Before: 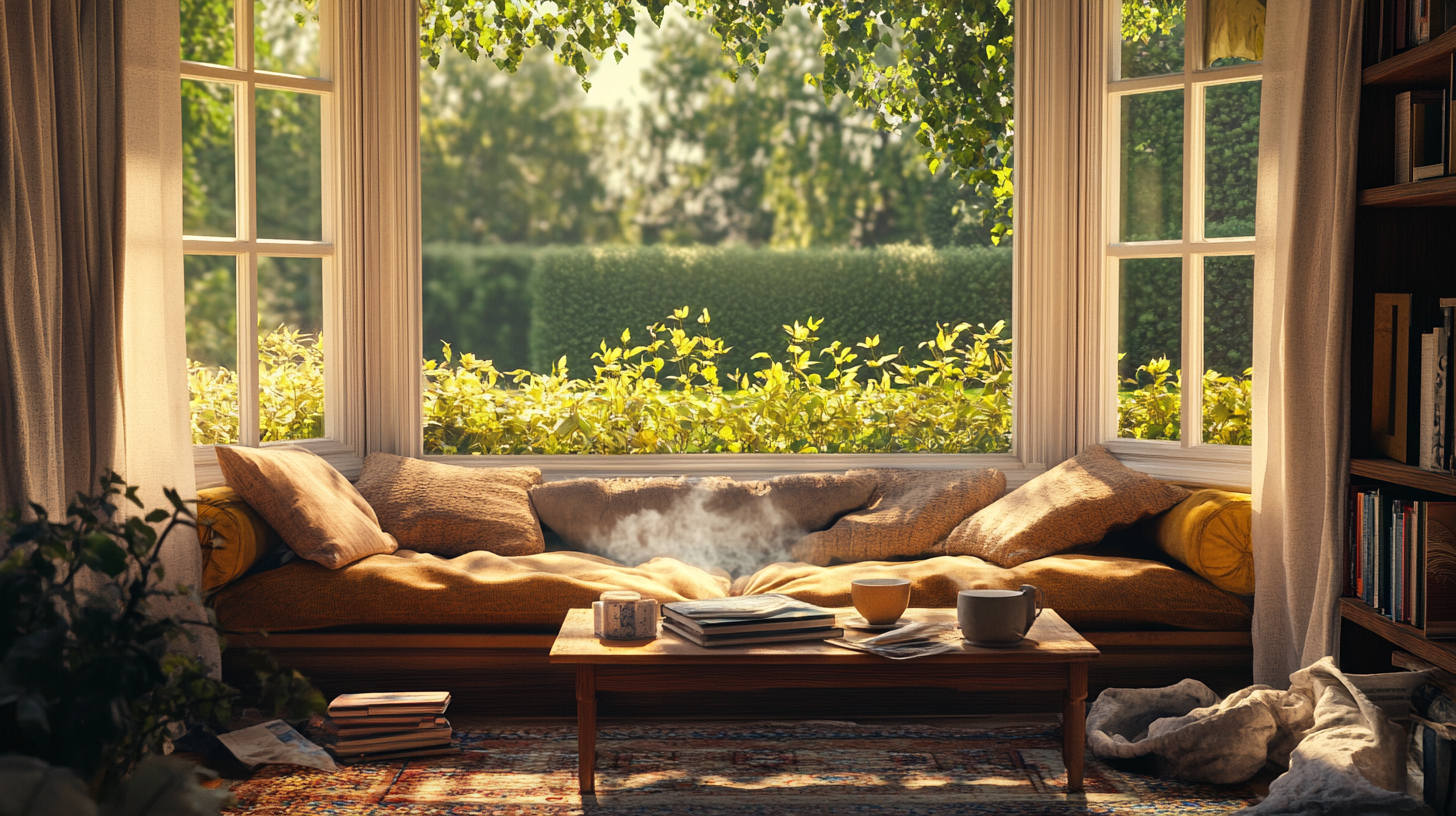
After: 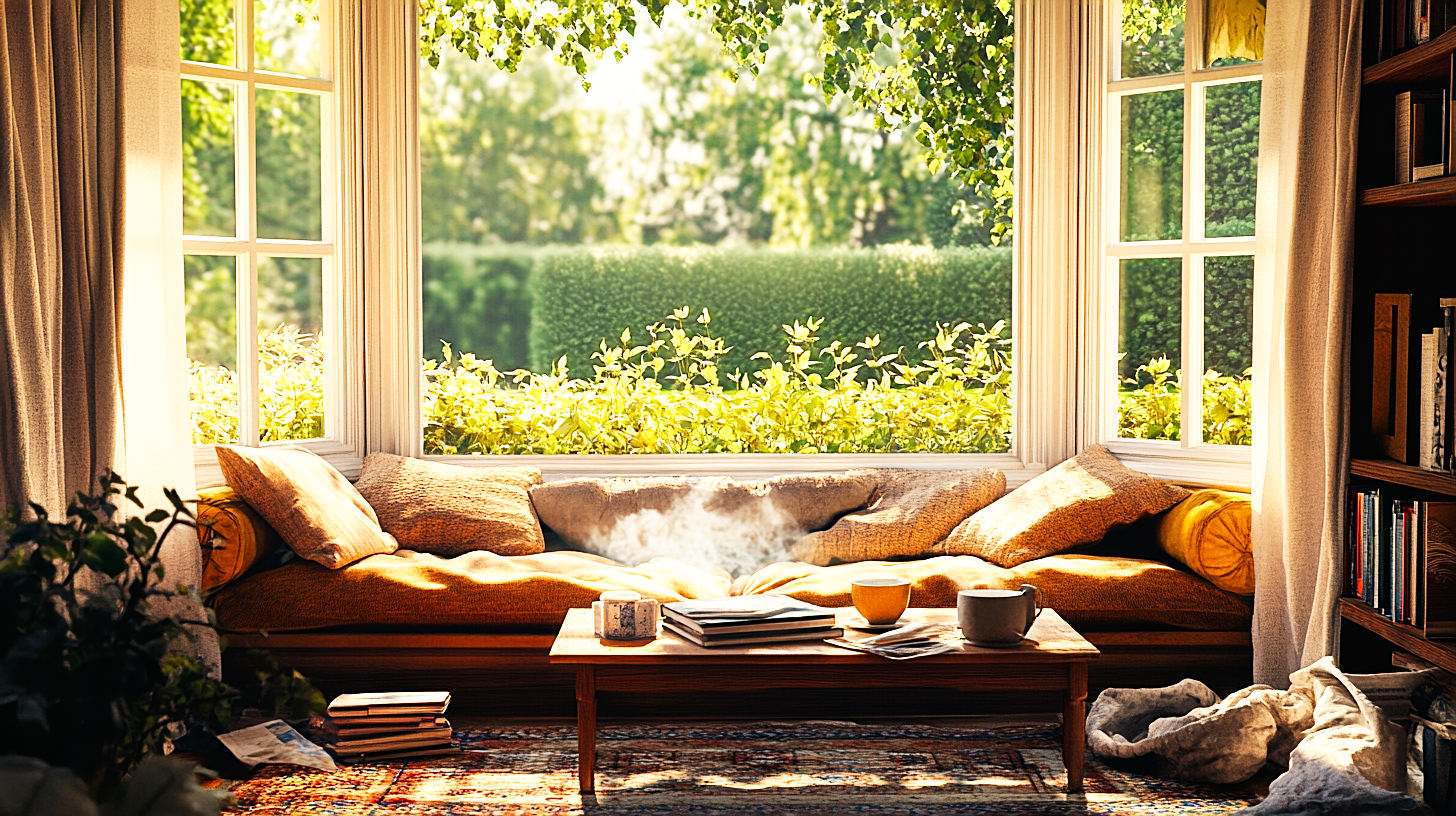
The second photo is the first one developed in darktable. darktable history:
base curve: curves: ch0 [(0, 0) (0.007, 0.004) (0.027, 0.03) (0.046, 0.07) (0.207, 0.54) (0.442, 0.872) (0.673, 0.972) (1, 1)], preserve colors none
rgb levels: preserve colors max RGB
sharpen: on, module defaults
